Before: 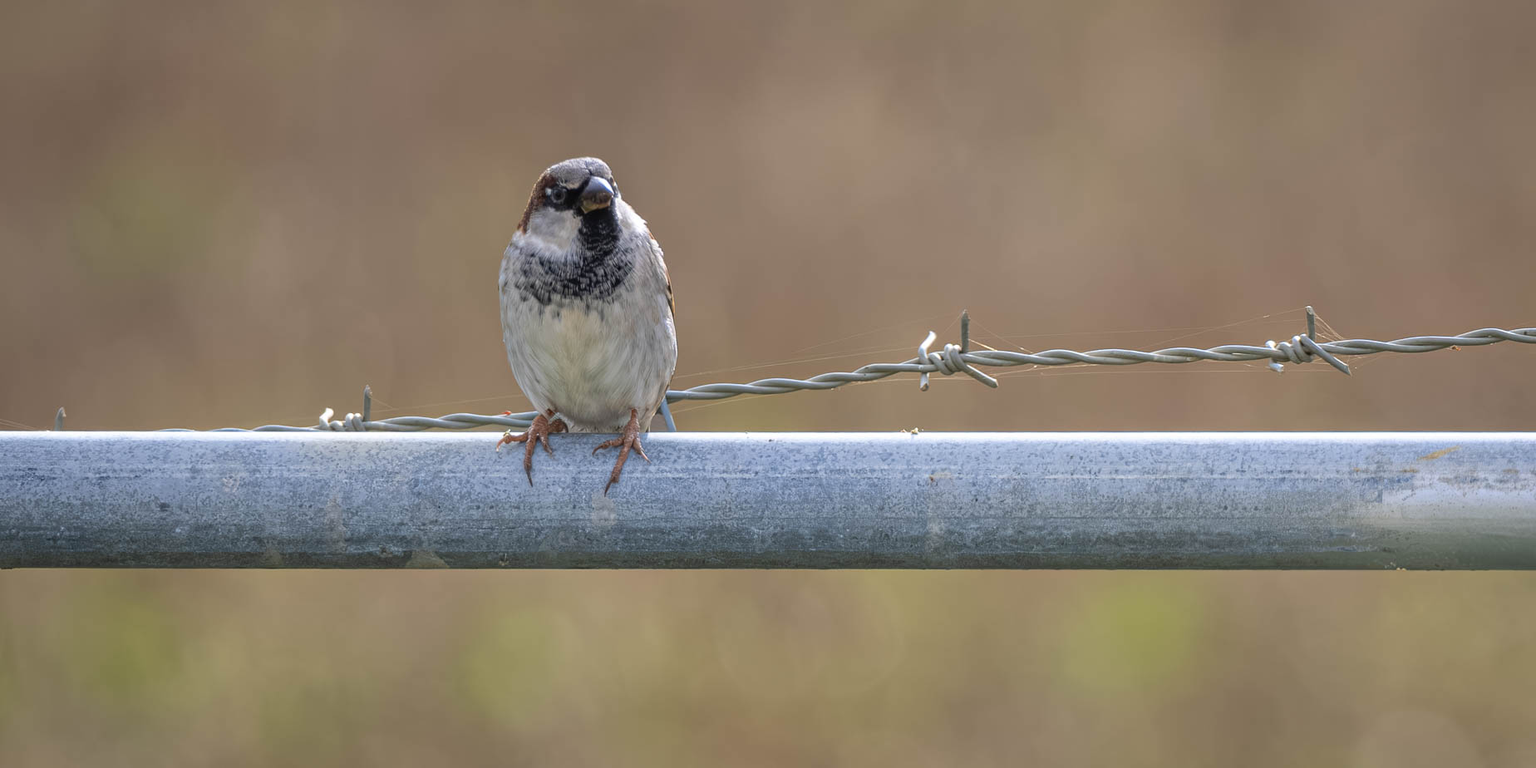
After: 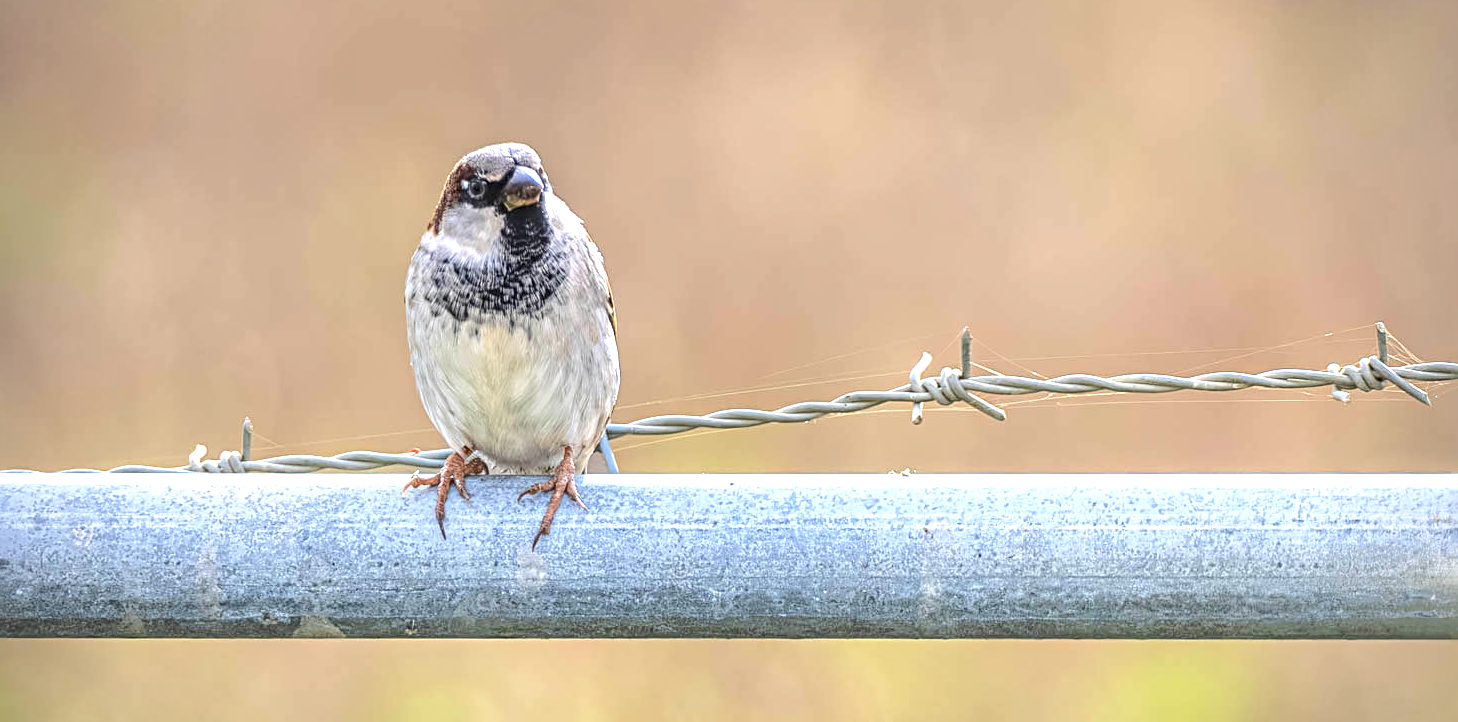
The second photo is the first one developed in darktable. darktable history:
contrast brightness saturation: contrast 0.198, brightness 0.164, saturation 0.219
exposure: black level correction 0, exposure 1 EV, compensate highlight preservation false
sharpen: radius 2.79
crop and rotate: left 10.579%, top 4.993%, right 10.491%, bottom 16.804%
vignetting: brightness -0.425, saturation -0.195, unbound false
tone curve: curves: ch0 [(0, 0) (0.003, 0.027) (0.011, 0.03) (0.025, 0.04) (0.044, 0.063) (0.069, 0.093) (0.1, 0.125) (0.136, 0.153) (0.177, 0.191) (0.224, 0.232) (0.277, 0.279) (0.335, 0.333) (0.399, 0.39) (0.468, 0.457) (0.543, 0.535) (0.623, 0.611) (0.709, 0.683) (0.801, 0.758) (0.898, 0.853) (1, 1)], color space Lab, independent channels, preserve colors none
local contrast: detail 130%
